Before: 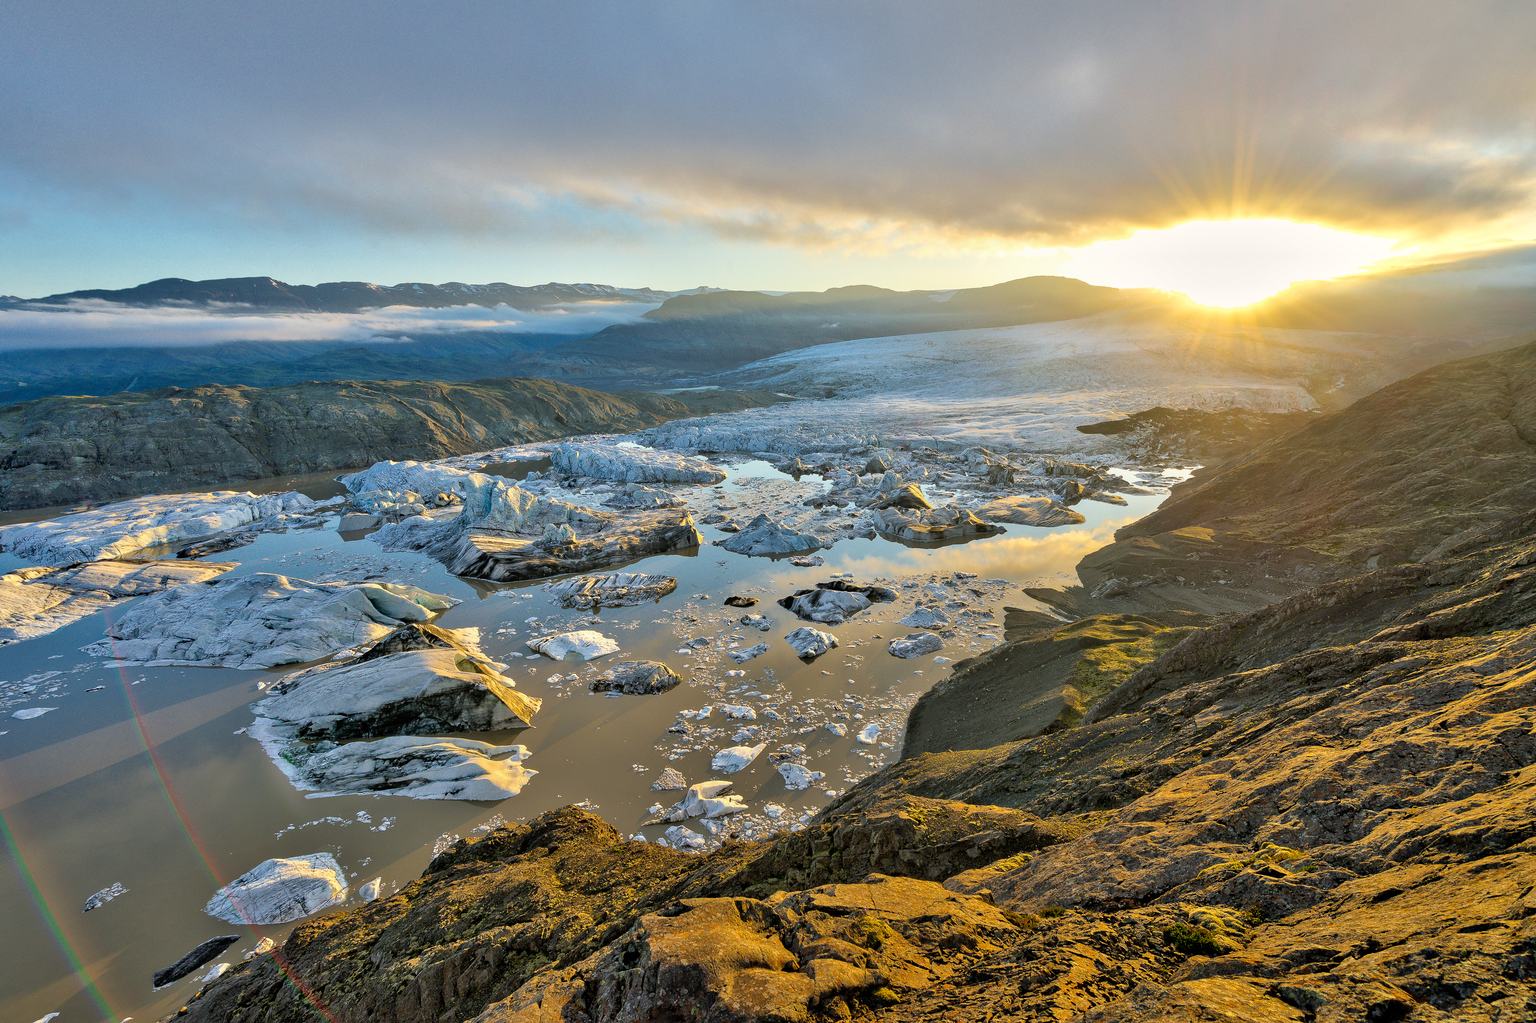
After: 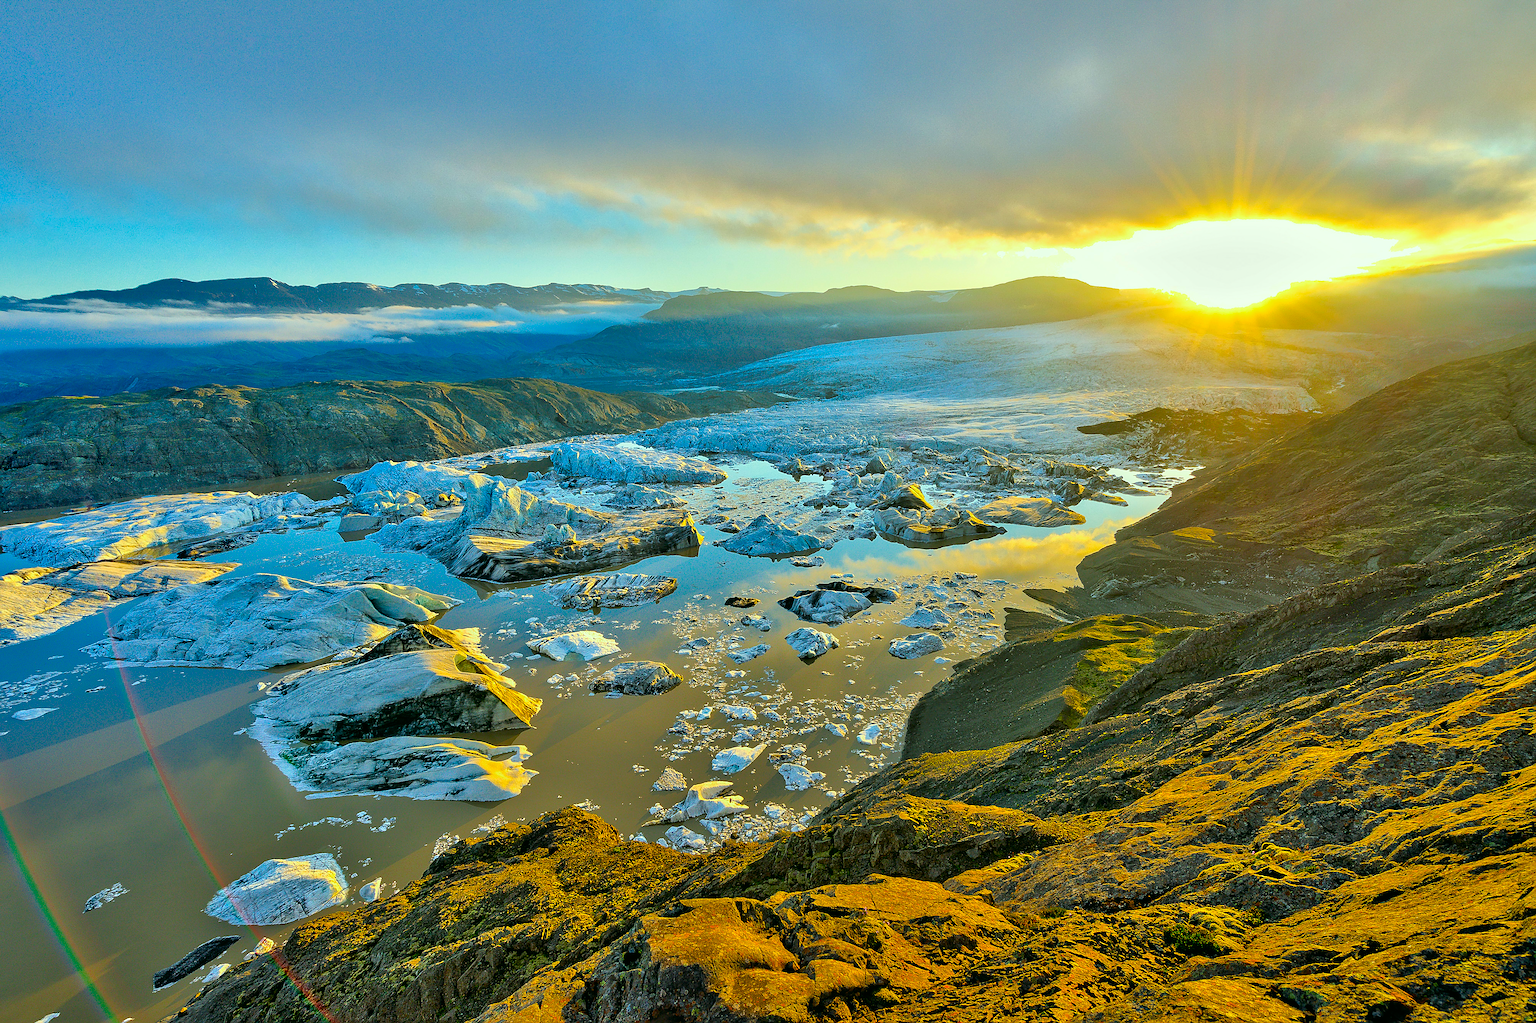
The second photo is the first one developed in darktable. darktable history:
color correction: highlights a* -7.33, highlights b* 1.26, shadows a* -3.55, saturation 1.4
contrast brightness saturation: saturation 0.18
sharpen: on, module defaults
